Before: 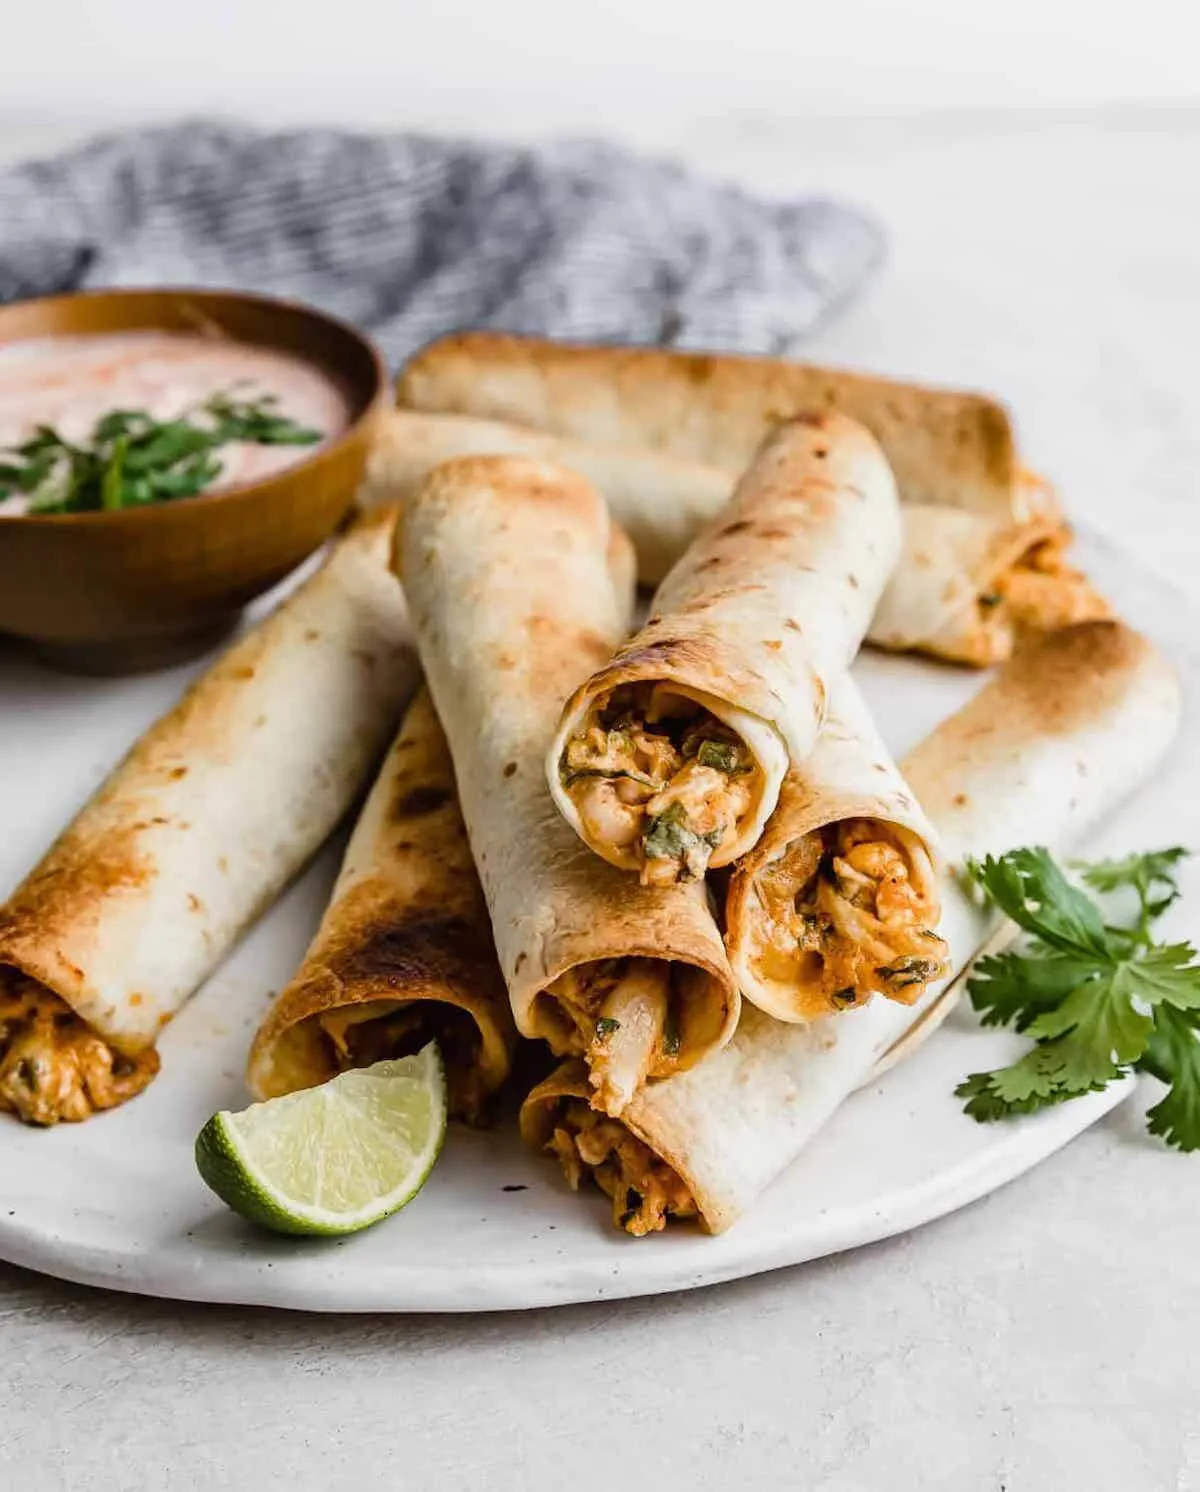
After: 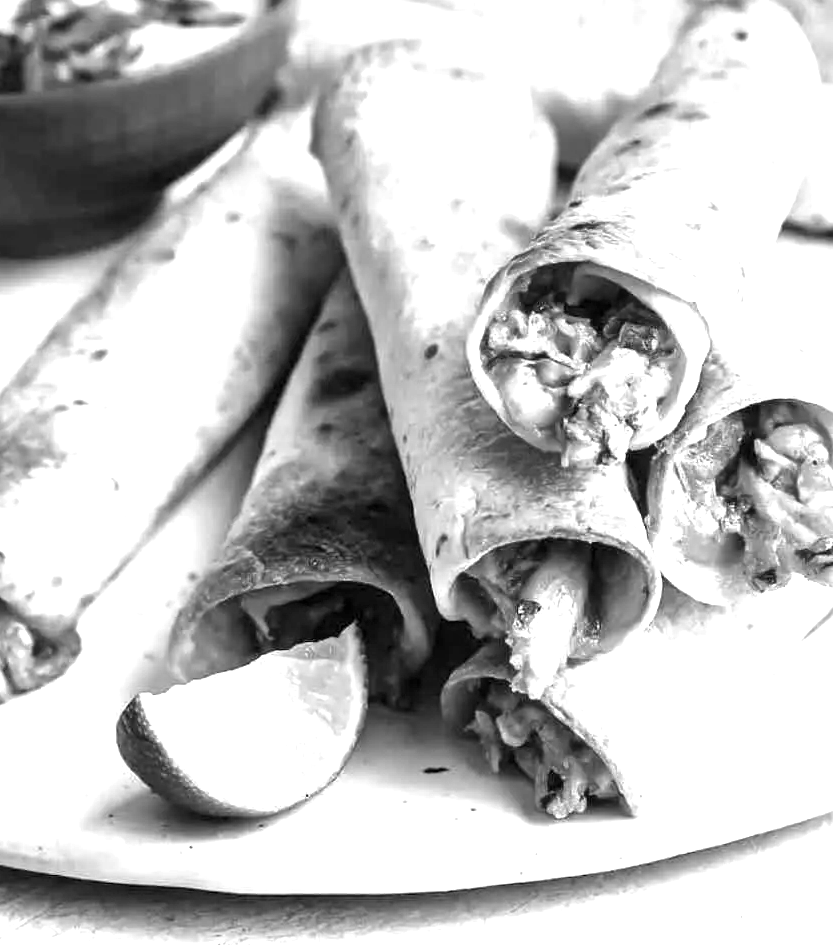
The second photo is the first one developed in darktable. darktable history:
crop: left 6.652%, top 28.042%, right 23.906%, bottom 8.612%
local contrast: mode bilateral grid, contrast 20, coarseness 49, detail 120%, midtone range 0.2
color calibration: output gray [0.246, 0.254, 0.501, 0], x 0.372, y 0.386, temperature 4285.64 K
exposure: exposure 1.476 EV, compensate exposure bias true, compensate highlight preservation false
